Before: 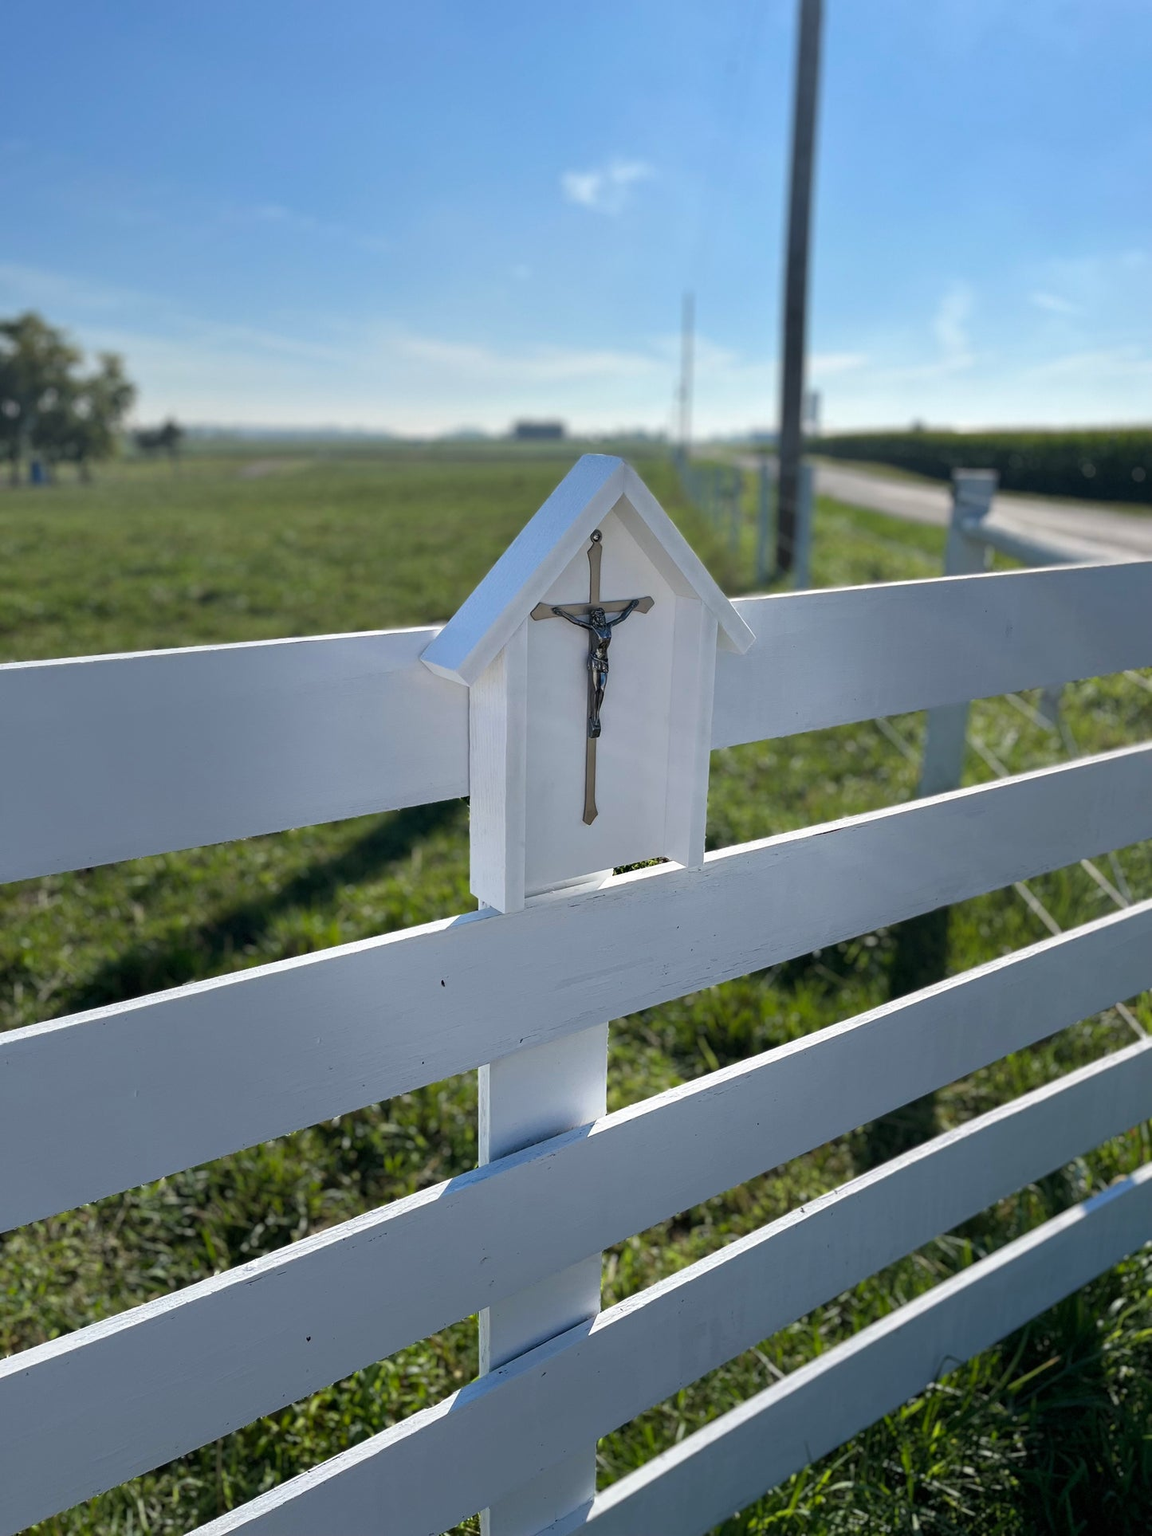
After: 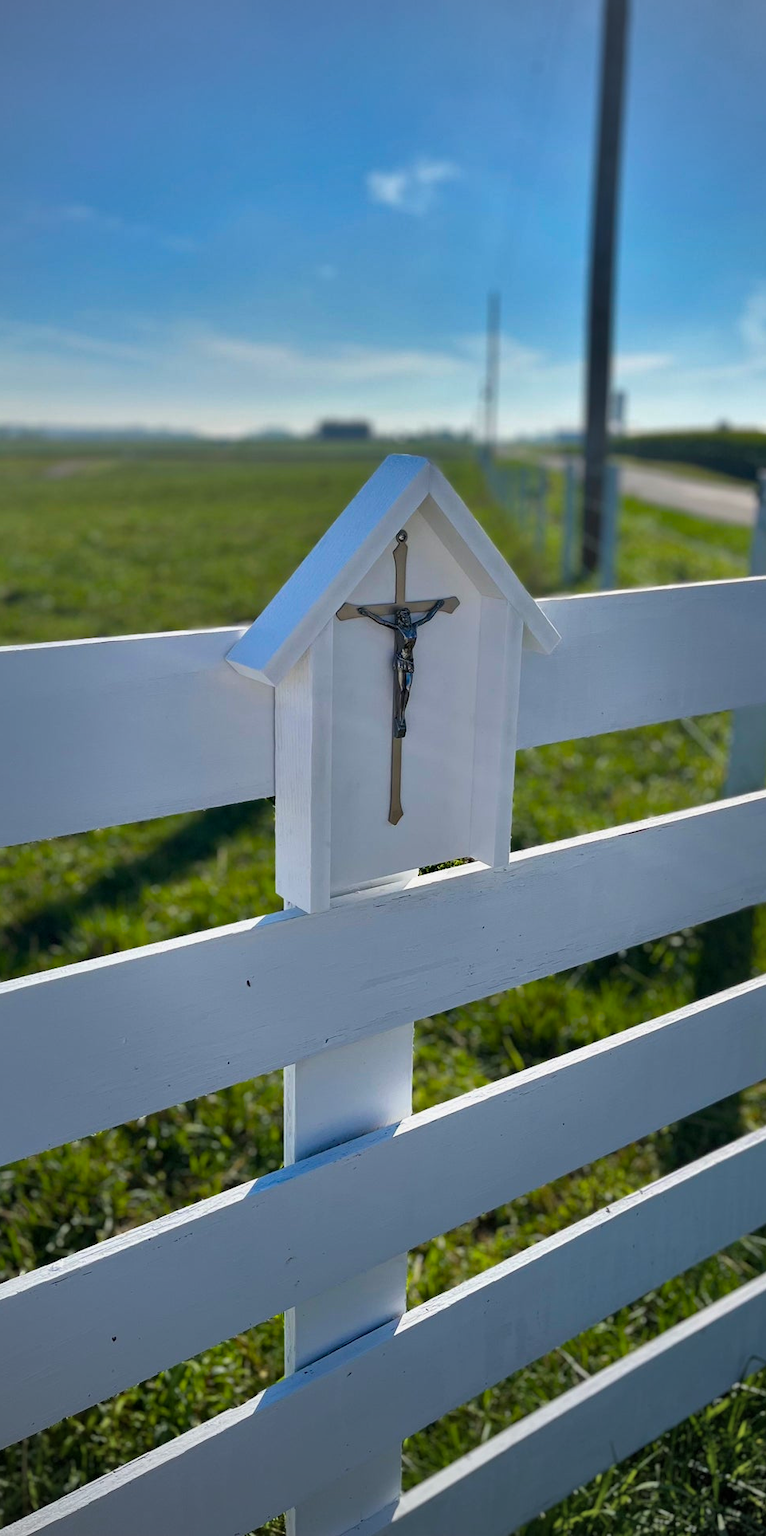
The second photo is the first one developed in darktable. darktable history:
color balance rgb: perceptual saturation grading › global saturation 25%, global vibrance 20%
crop: left 16.899%, right 16.556%
shadows and highlights: white point adjustment -3.64, highlights -63.34, highlights color adjustment 42%, soften with gaussian
vignetting: fall-off start 74.49%, fall-off radius 65.9%, brightness -0.628, saturation -0.68
